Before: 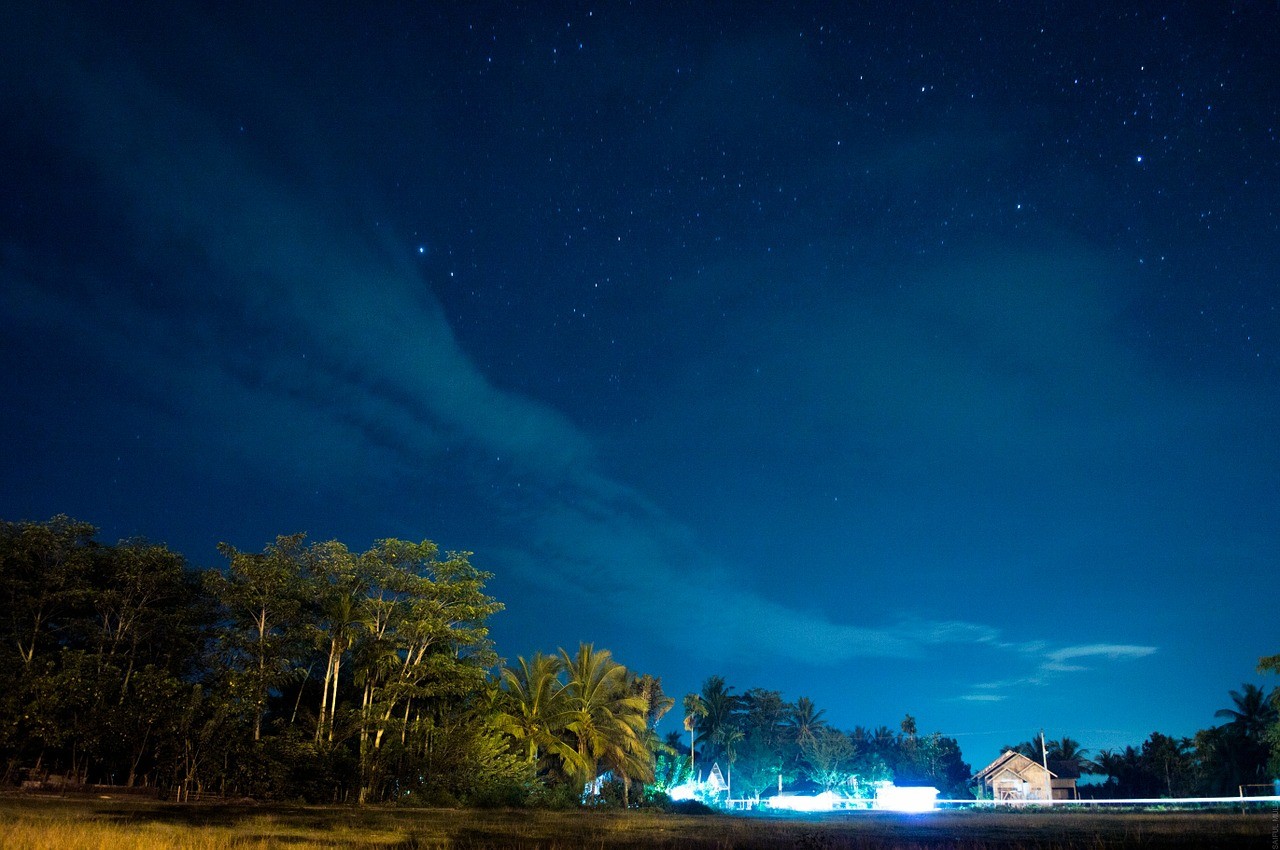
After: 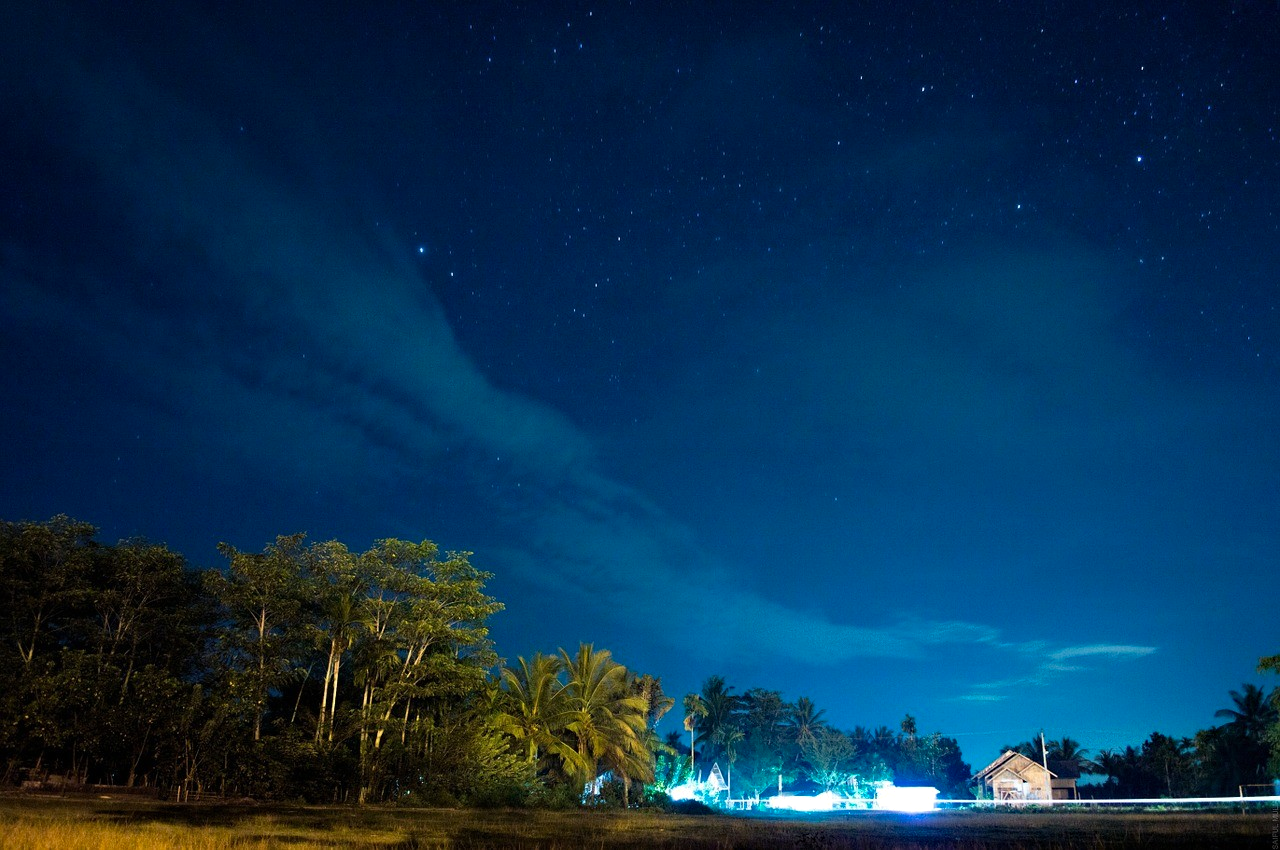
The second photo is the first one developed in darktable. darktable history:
tone equalizer: on, module defaults
haze removal: strength 0.29, distance 0.25, compatibility mode true, adaptive false
